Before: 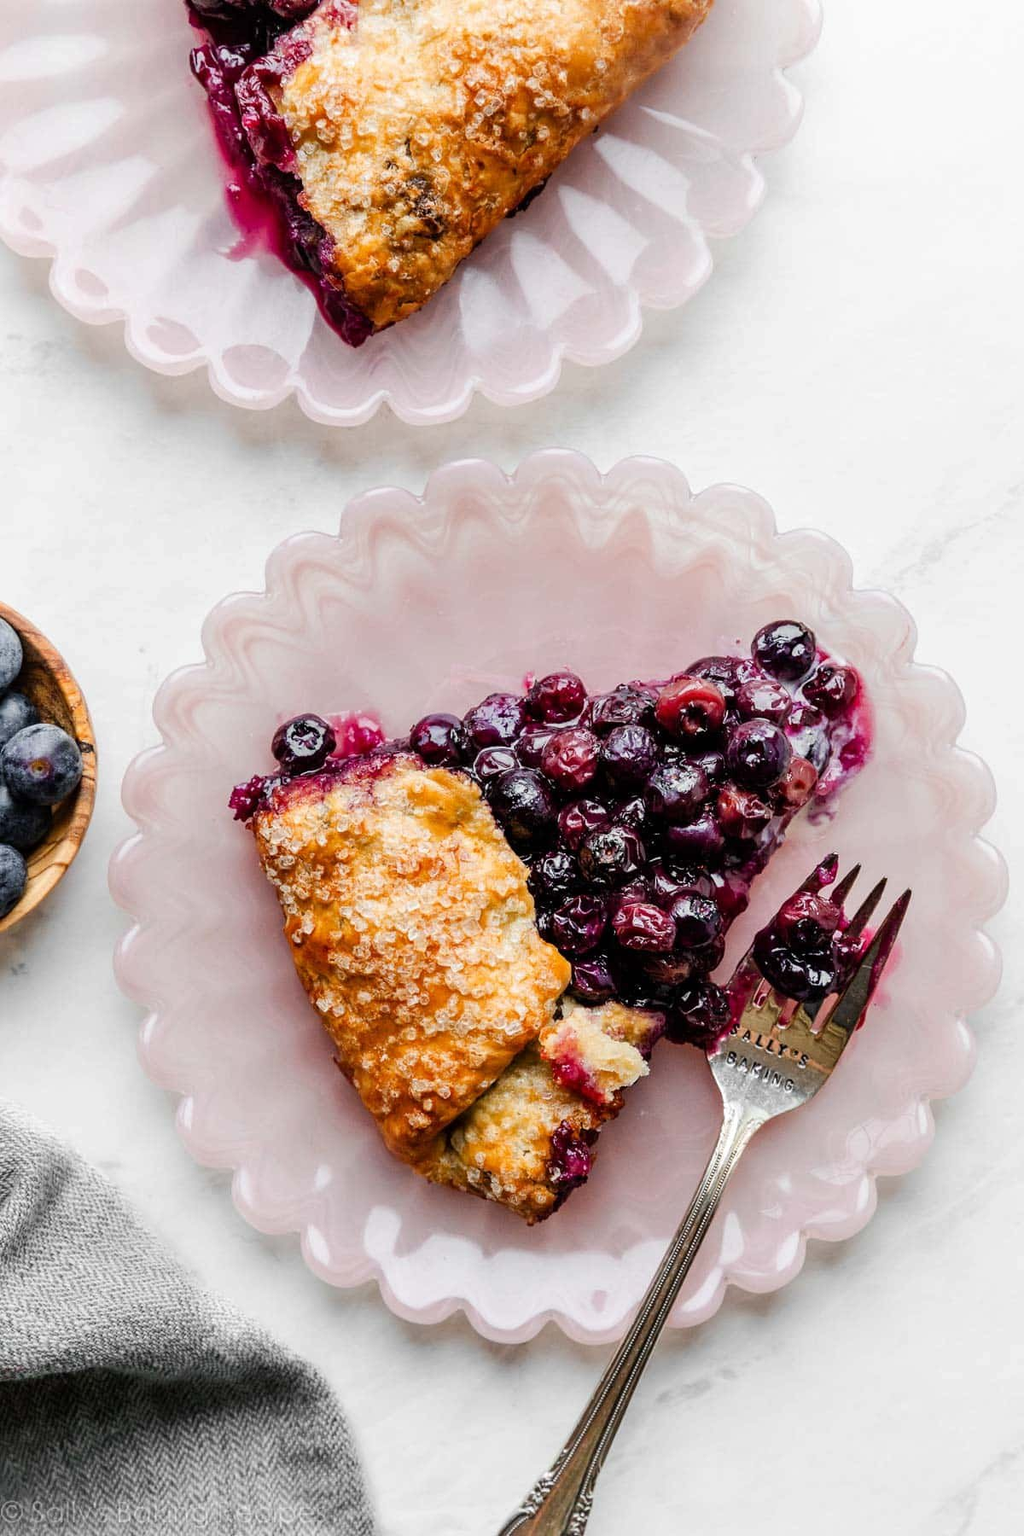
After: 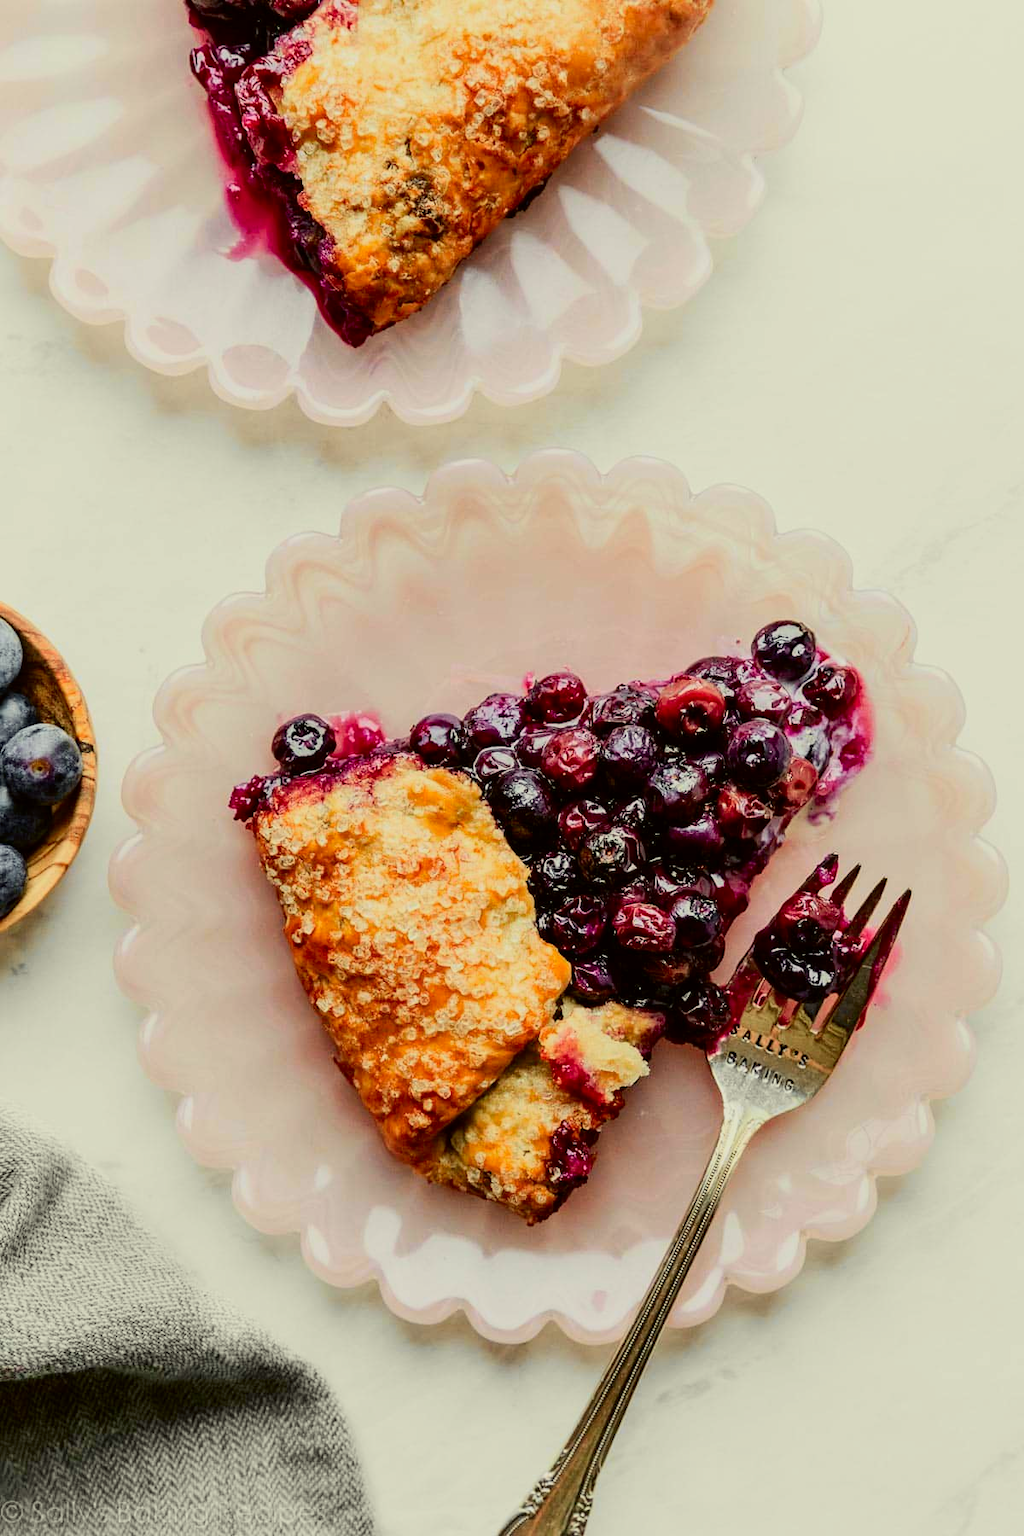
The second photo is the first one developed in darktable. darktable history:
tone curve: curves: ch0 [(0, 0) (0.091, 0.066) (0.184, 0.16) (0.491, 0.519) (0.748, 0.765) (1, 0.919)]; ch1 [(0, 0) (0.179, 0.173) (0.322, 0.32) (0.424, 0.424) (0.502, 0.504) (0.56, 0.575) (0.631, 0.675) (0.777, 0.806) (1, 1)]; ch2 [(0, 0) (0.434, 0.447) (0.485, 0.495) (0.524, 0.563) (0.676, 0.691) (1, 1)], color space Lab, independent channels, preserve colors none
exposure: exposure -0.154 EV, compensate highlight preservation false
color correction: highlights a* -4.36, highlights b* 7.23
